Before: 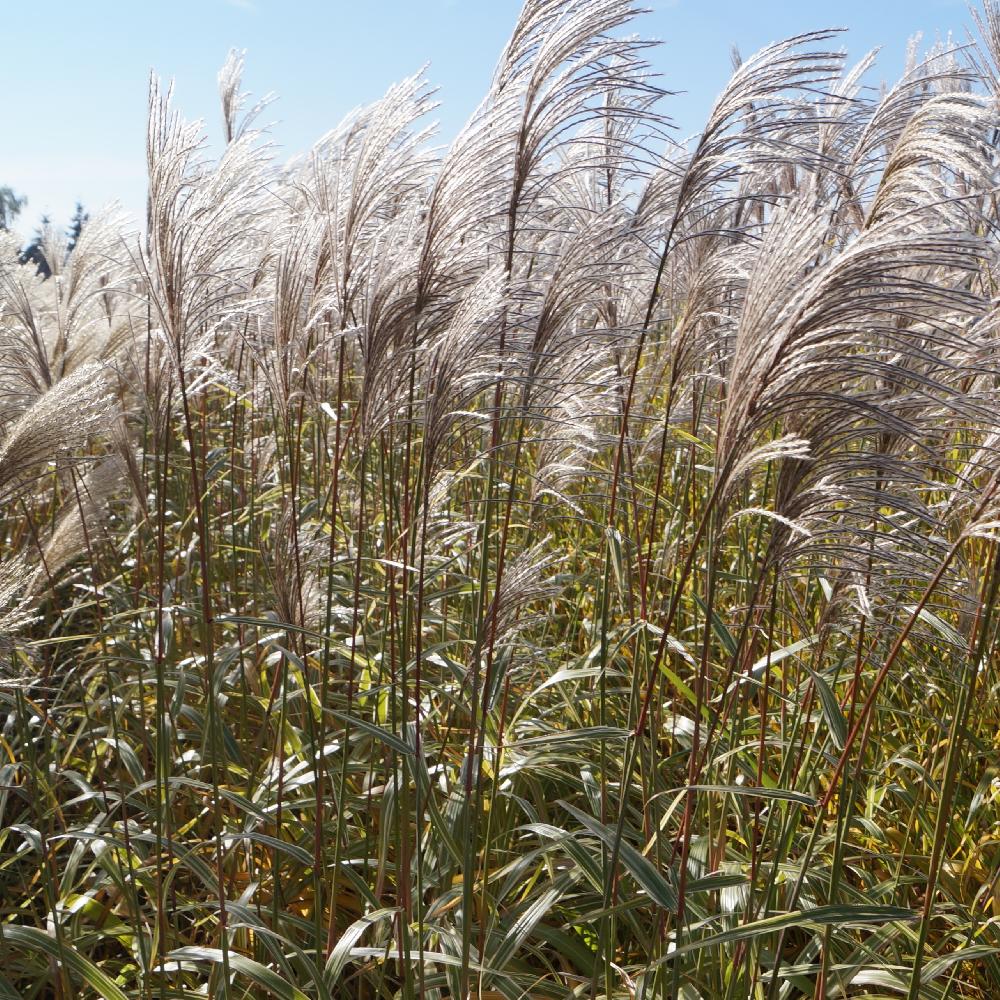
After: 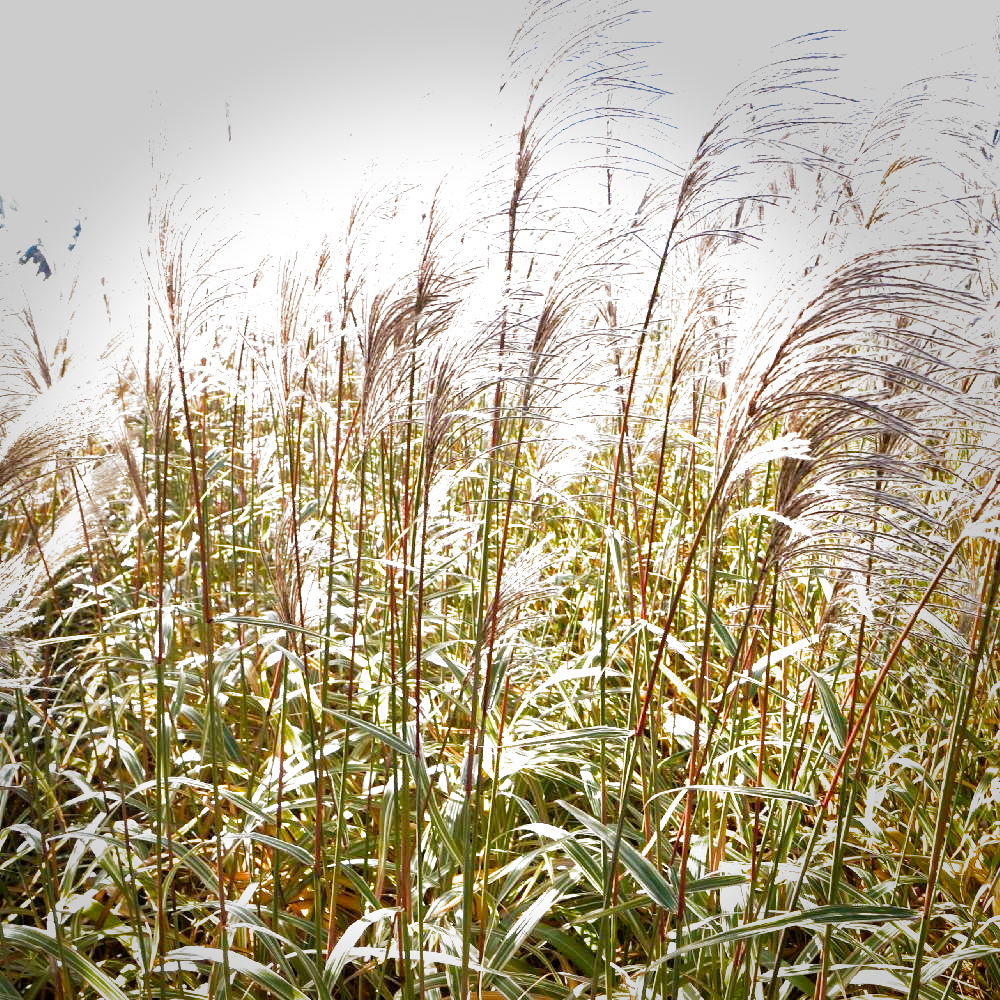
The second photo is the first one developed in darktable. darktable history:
exposure: black level correction 0.001, exposure 1.652 EV, compensate highlight preservation false
filmic rgb: black relative exposure -8.22 EV, white relative exposure 2.2 EV, target white luminance 99.98%, hardness 7.07, latitude 74.69%, contrast 1.314, highlights saturation mix -2.88%, shadows ↔ highlights balance 30.01%, add noise in highlights 0, preserve chrominance no, color science v3 (2019), use custom middle-gray values true, contrast in highlights soft
vignetting: fall-off start 66.49%, fall-off radius 39.66%, brightness -0.394, saturation 0.011, center (-0.079, 0.07), automatic ratio true, width/height ratio 0.678, dithering 8-bit output
